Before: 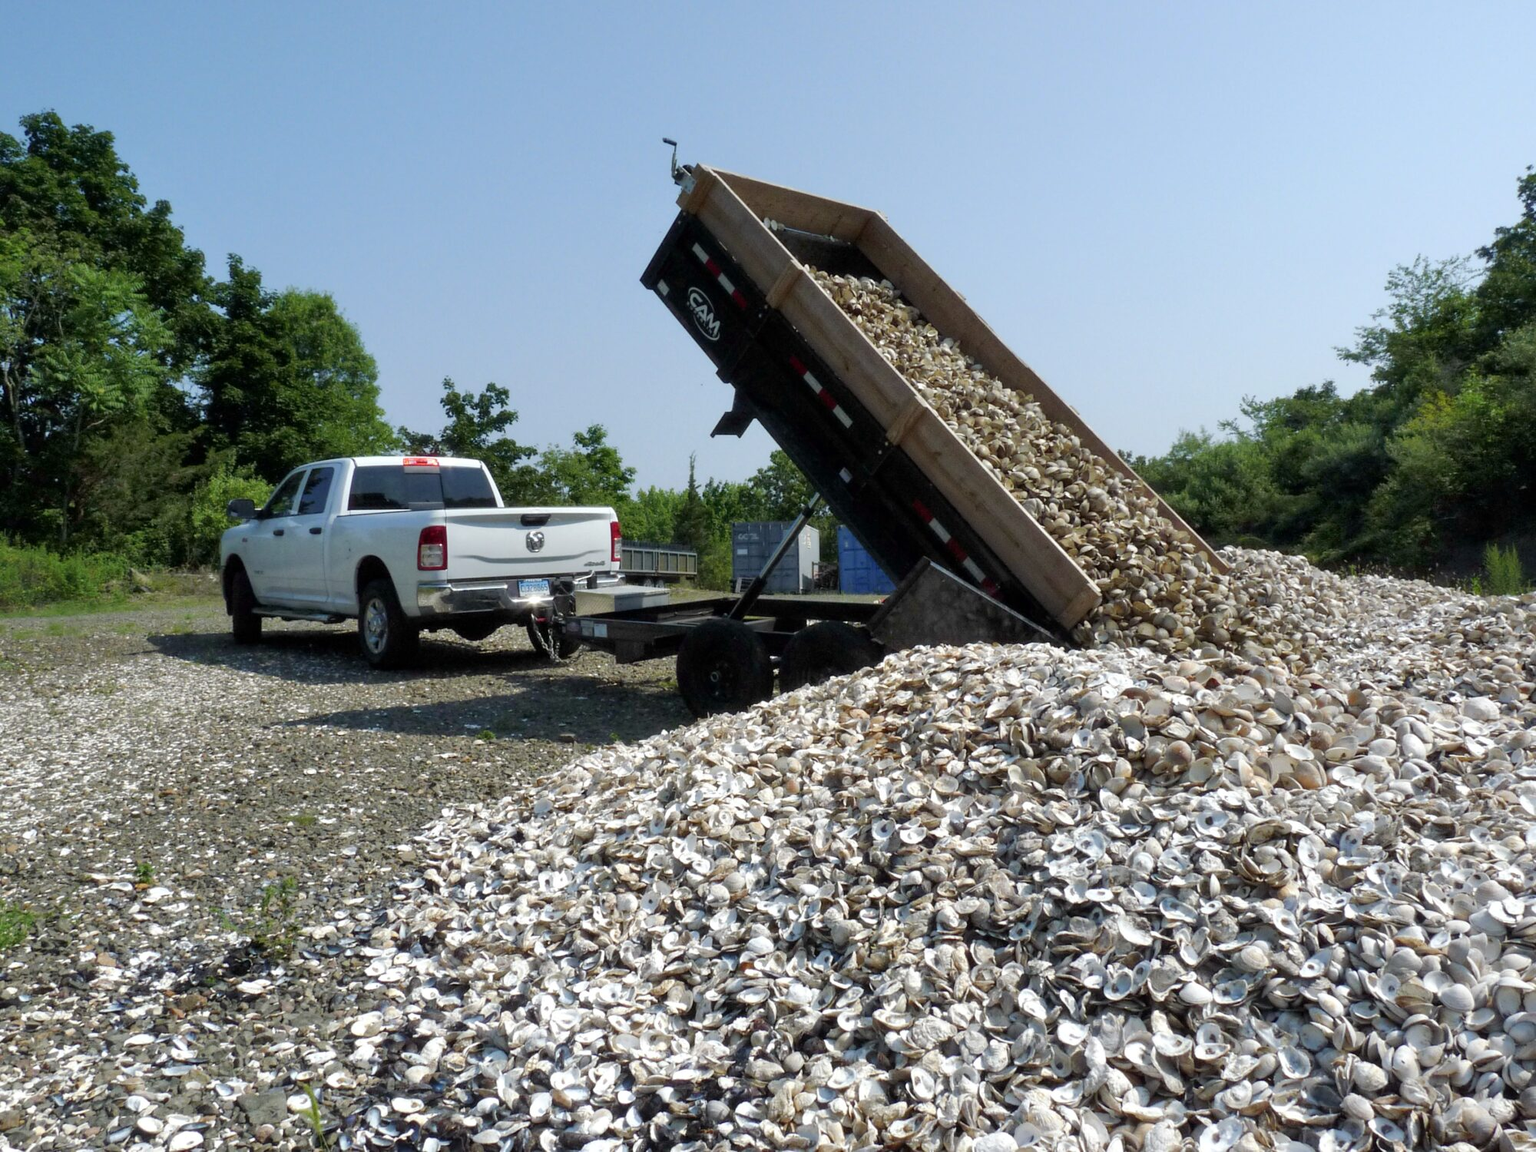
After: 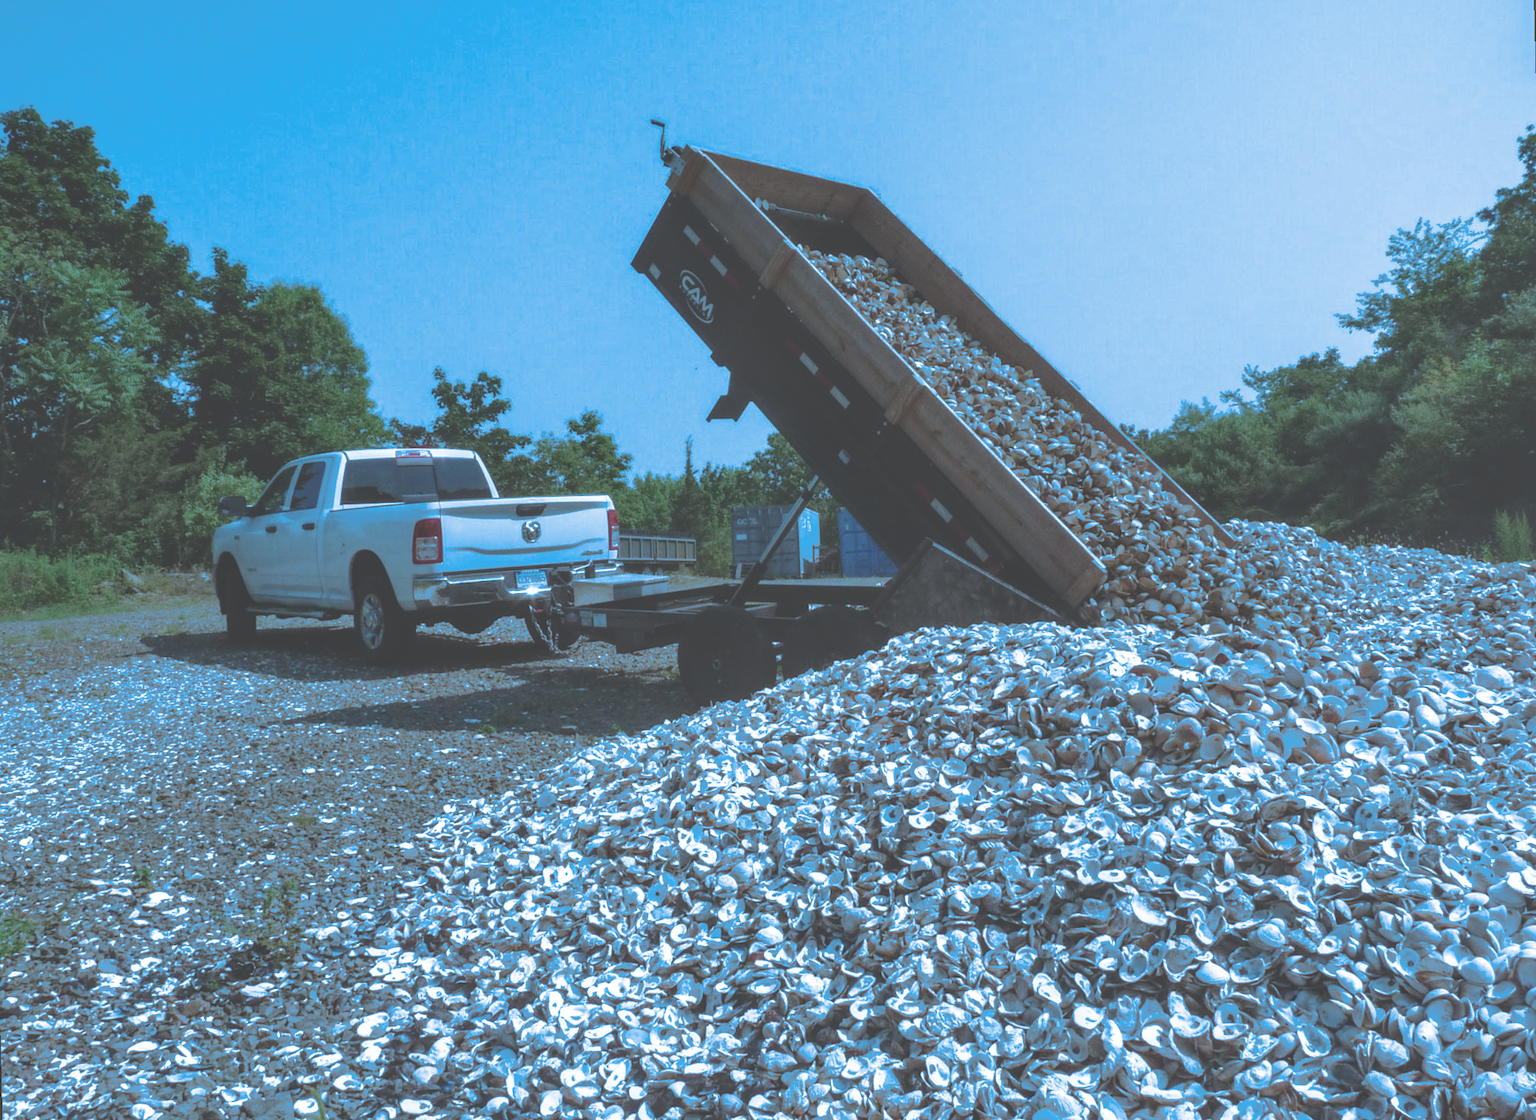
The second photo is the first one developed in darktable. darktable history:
exposure: black level correction -0.062, exposure -0.05 EV, compensate highlight preservation false
local contrast: highlights 0%, shadows 0%, detail 133%
rotate and perspective: rotation -1.42°, crop left 0.016, crop right 0.984, crop top 0.035, crop bottom 0.965
split-toning: shadows › hue 220°, shadows › saturation 0.64, highlights › hue 220°, highlights › saturation 0.64, balance 0, compress 5.22%
